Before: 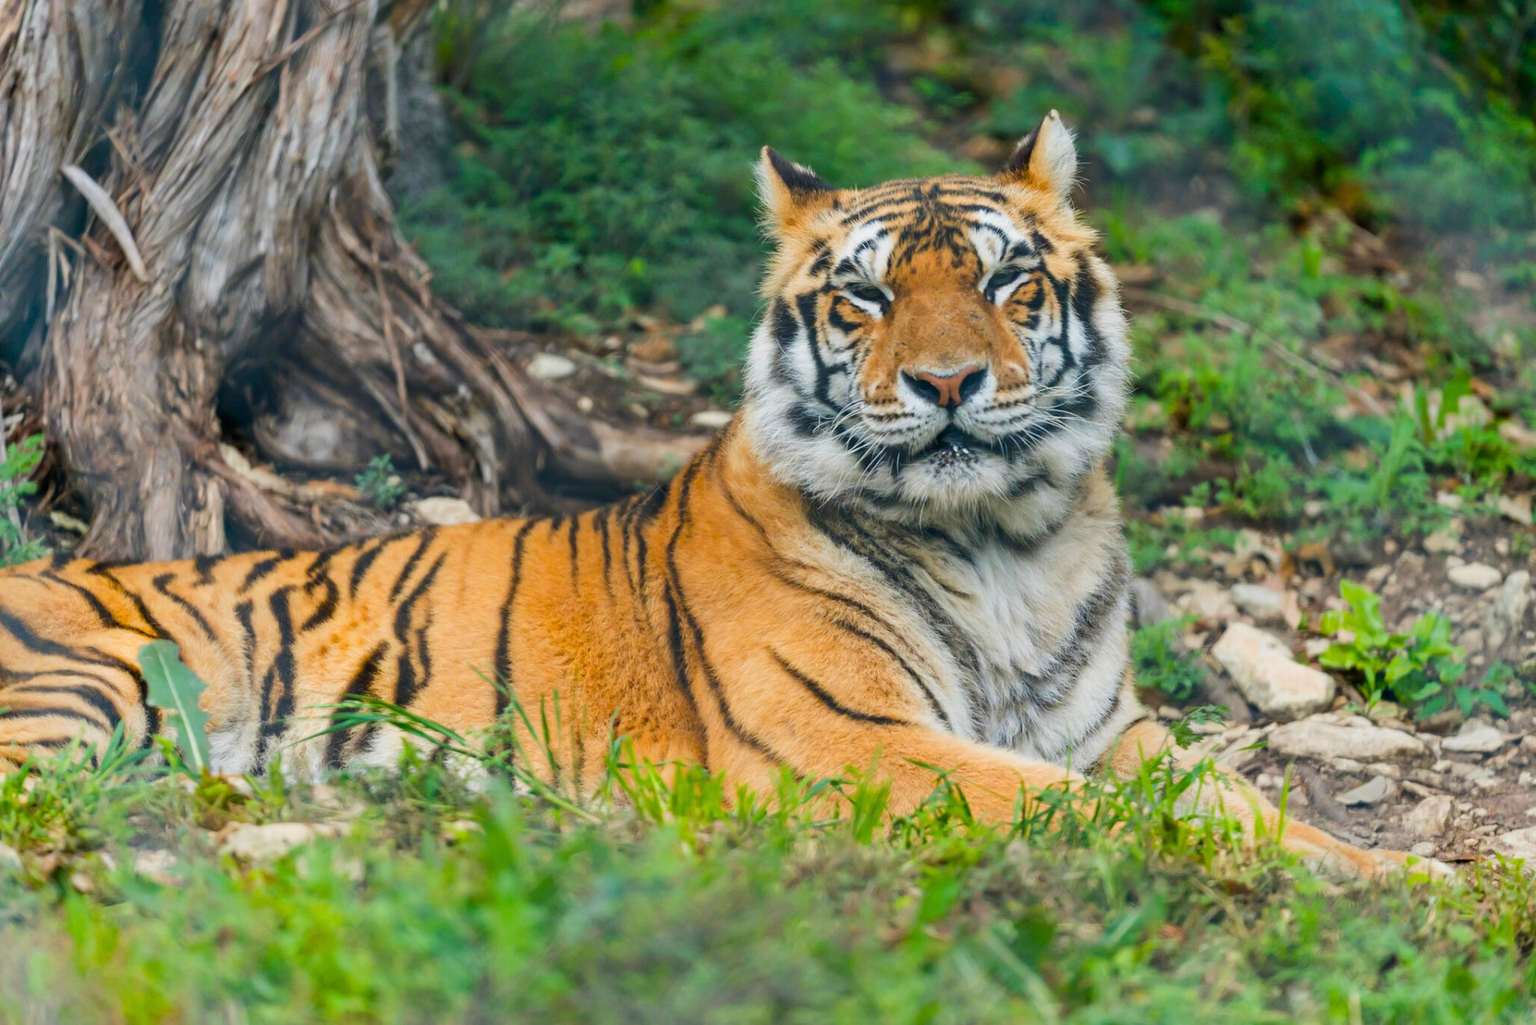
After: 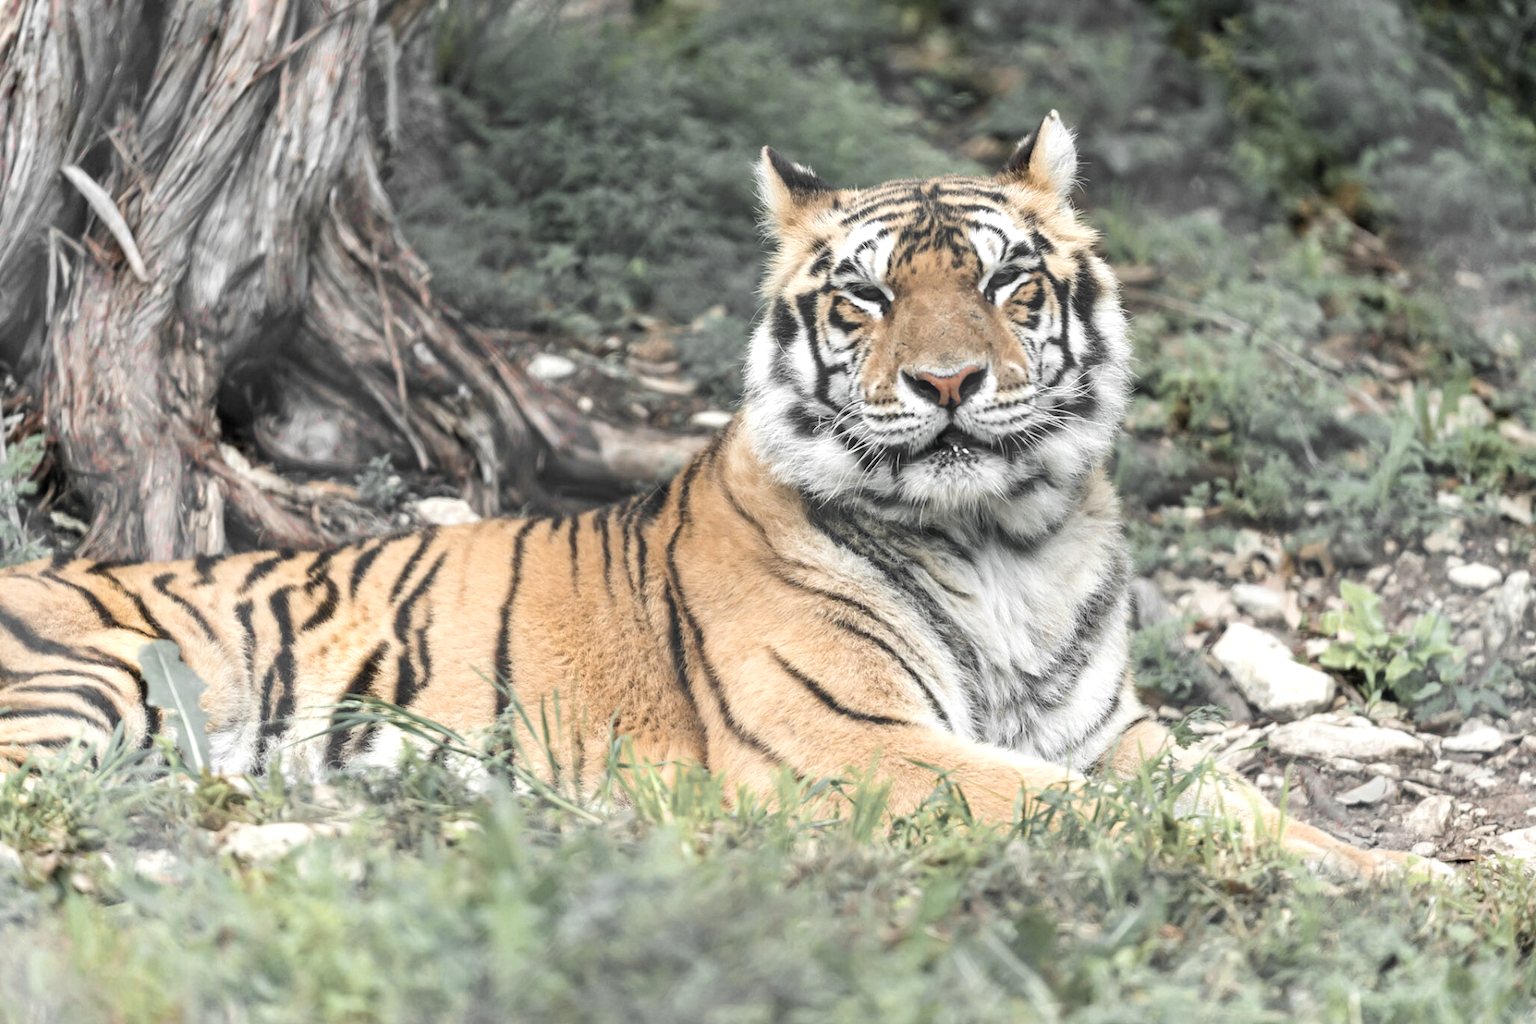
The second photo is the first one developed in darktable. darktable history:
color zones: curves: ch1 [(0, 0.831) (0.08, 0.771) (0.157, 0.268) (0.241, 0.207) (0.562, -0.005) (0.714, -0.013) (0.876, 0.01) (1, 0.831)]
exposure: exposure 0.633 EV, compensate highlight preservation false
